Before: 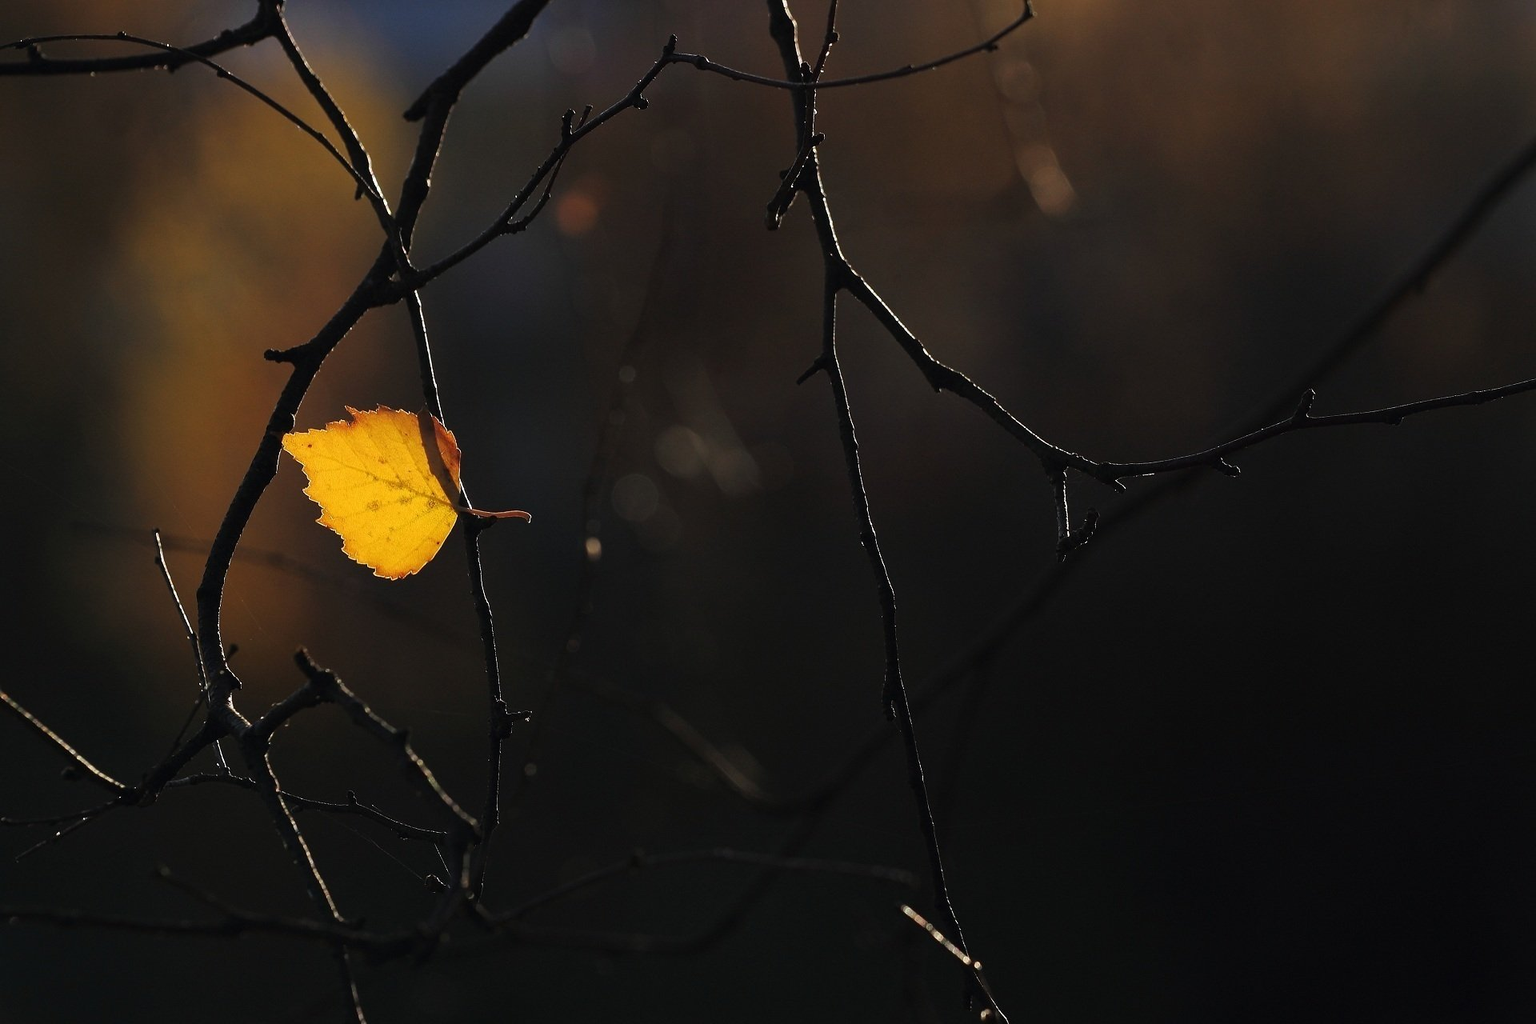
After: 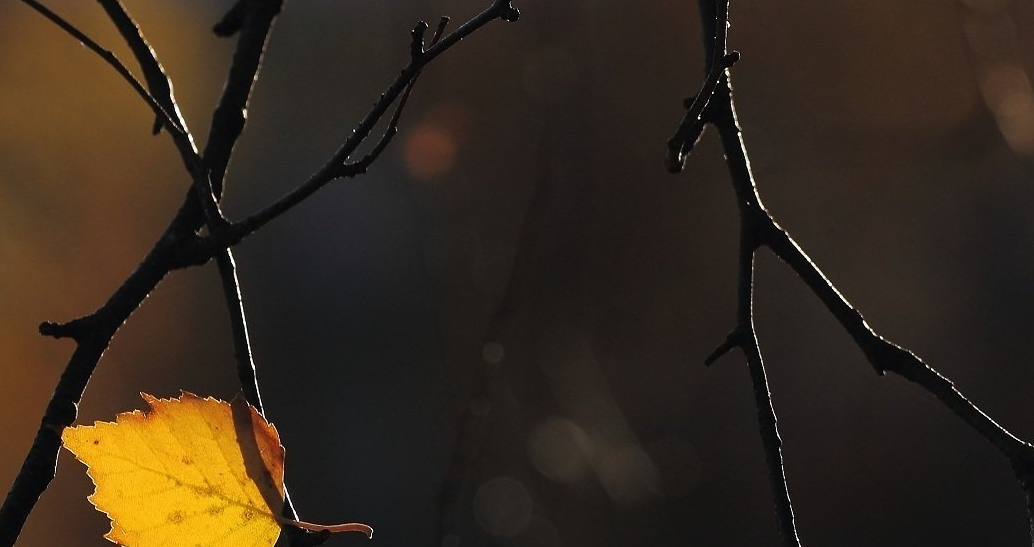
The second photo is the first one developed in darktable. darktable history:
crop: left 15.16%, top 9.043%, right 30.968%, bottom 48.148%
